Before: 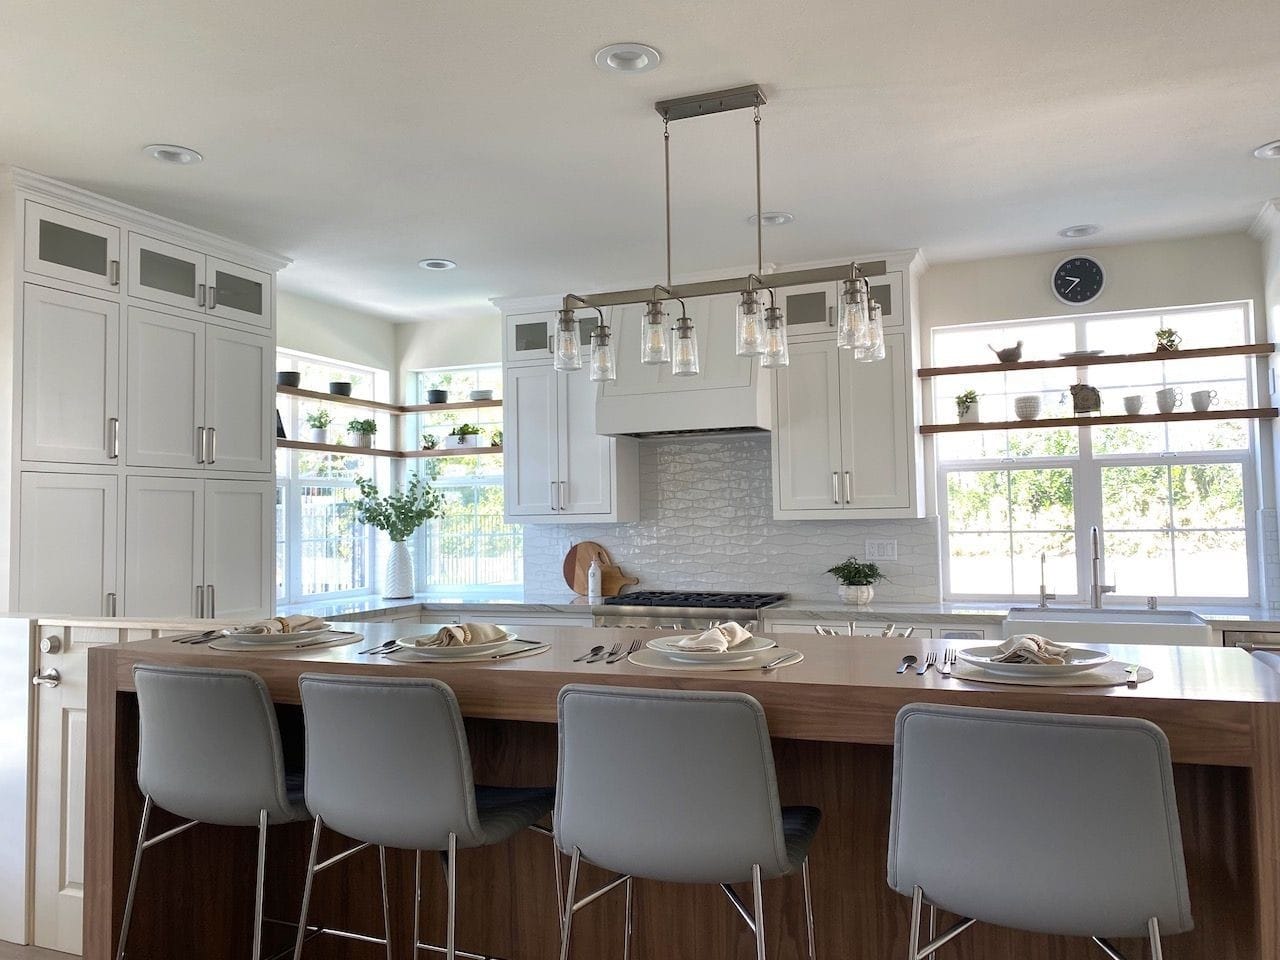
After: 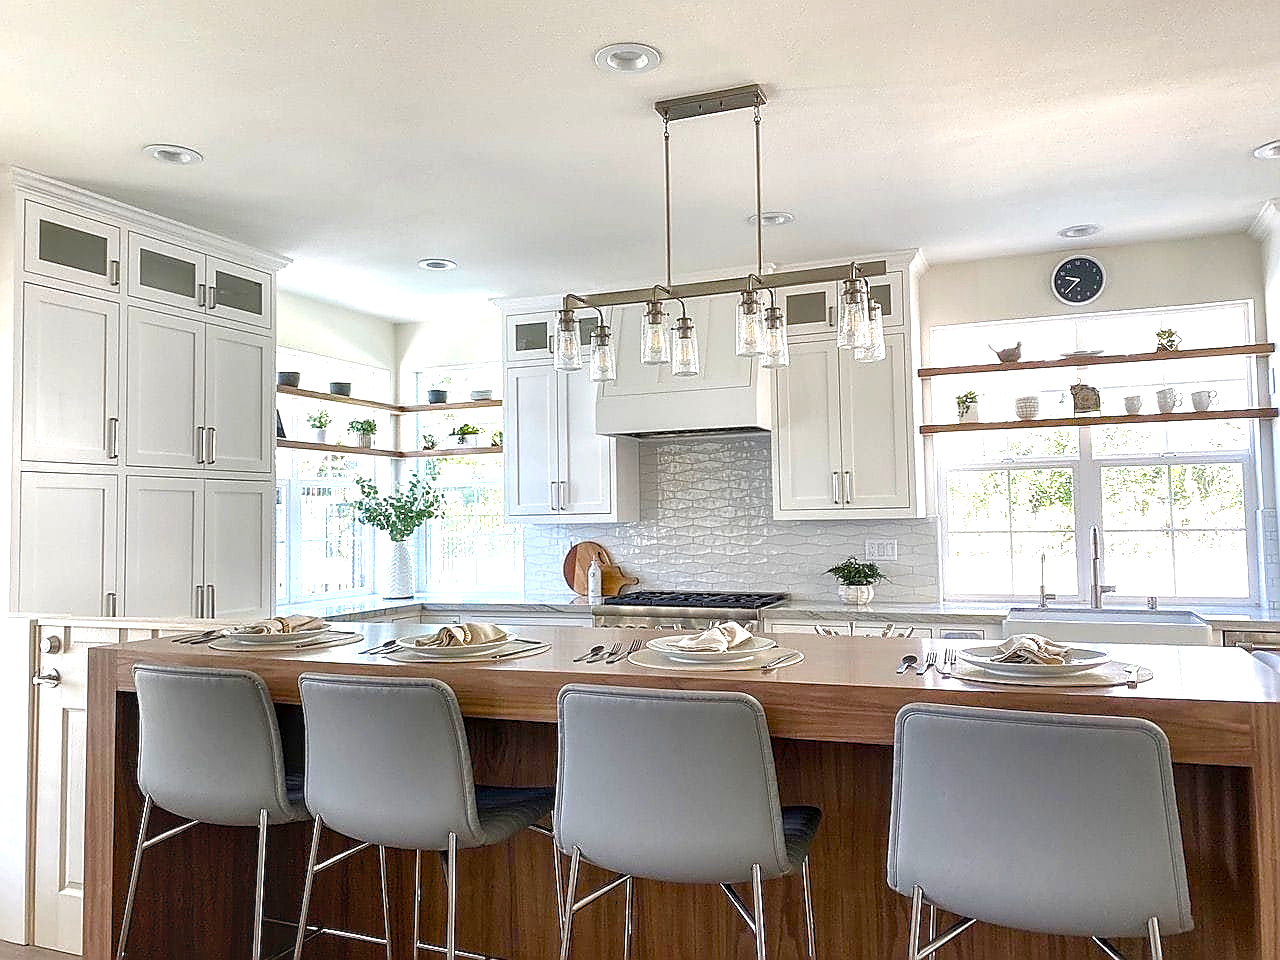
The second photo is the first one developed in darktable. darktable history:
local contrast: on, module defaults
color balance rgb: perceptual saturation grading › global saturation 20%, perceptual saturation grading › highlights -25%, perceptual saturation grading › shadows 50%
sharpen: radius 1.4, amount 1.25, threshold 0.7
exposure: black level correction 0, exposure 0.7 EV, compensate exposure bias true, compensate highlight preservation false
